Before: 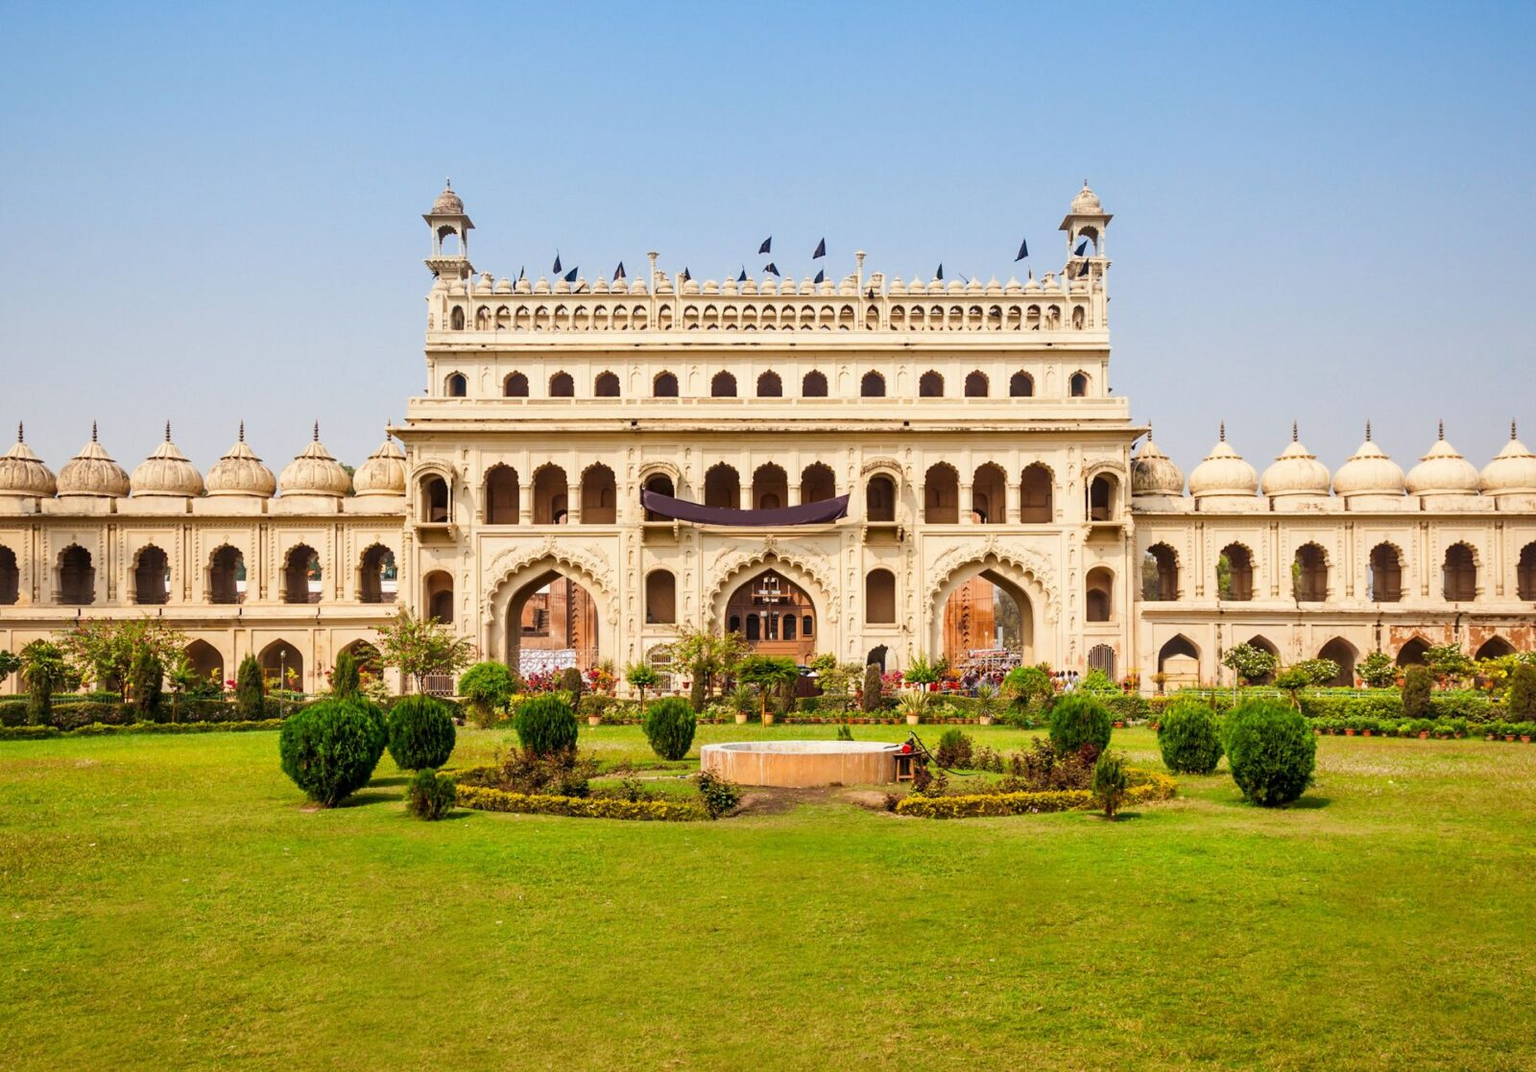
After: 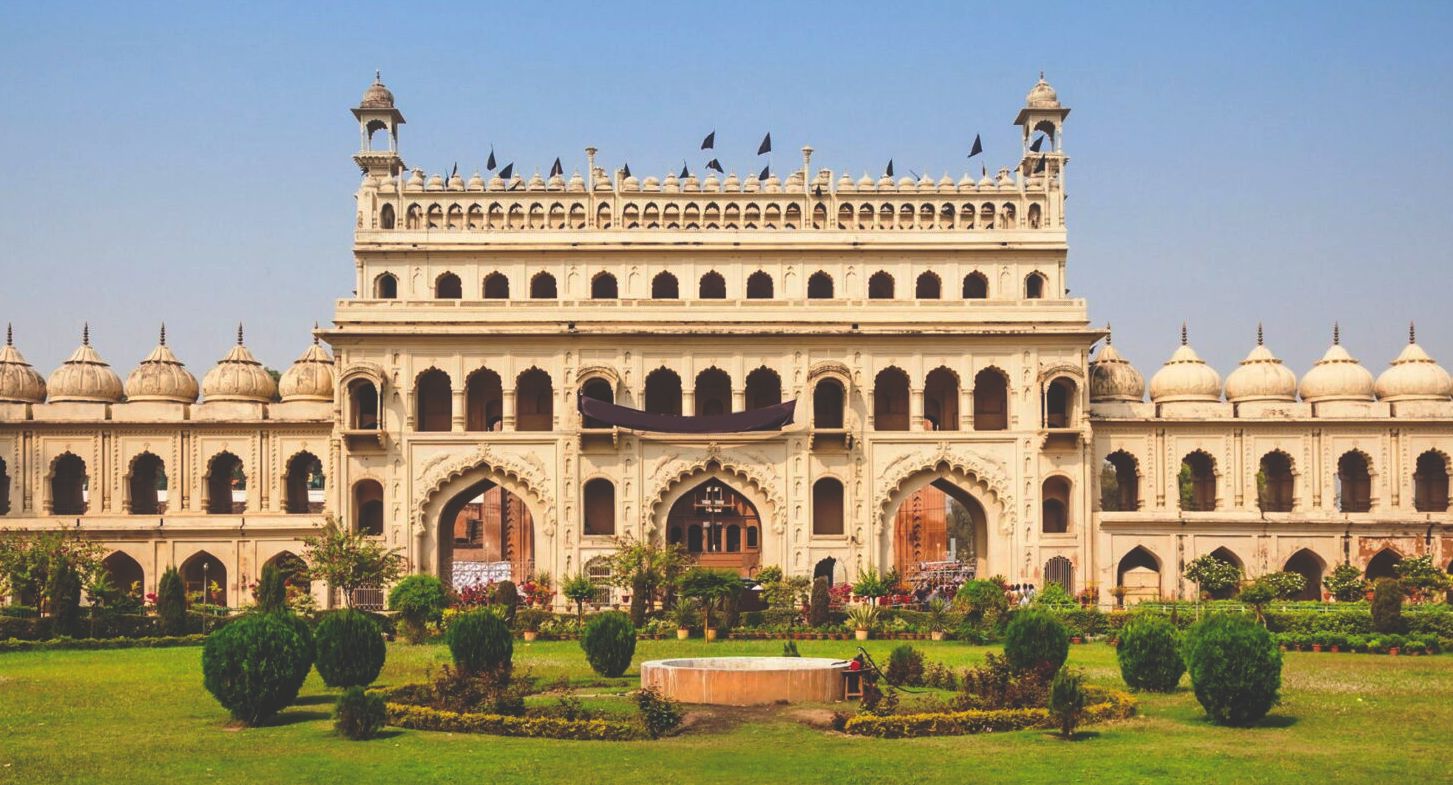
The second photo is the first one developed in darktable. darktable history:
crop: left 5.596%, top 10.314%, right 3.534%, bottom 19.395%
rgb curve: curves: ch0 [(0, 0.186) (0.314, 0.284) (0.775, 0.708) (1, 1)], compensate middle gray true, preserve colors none
